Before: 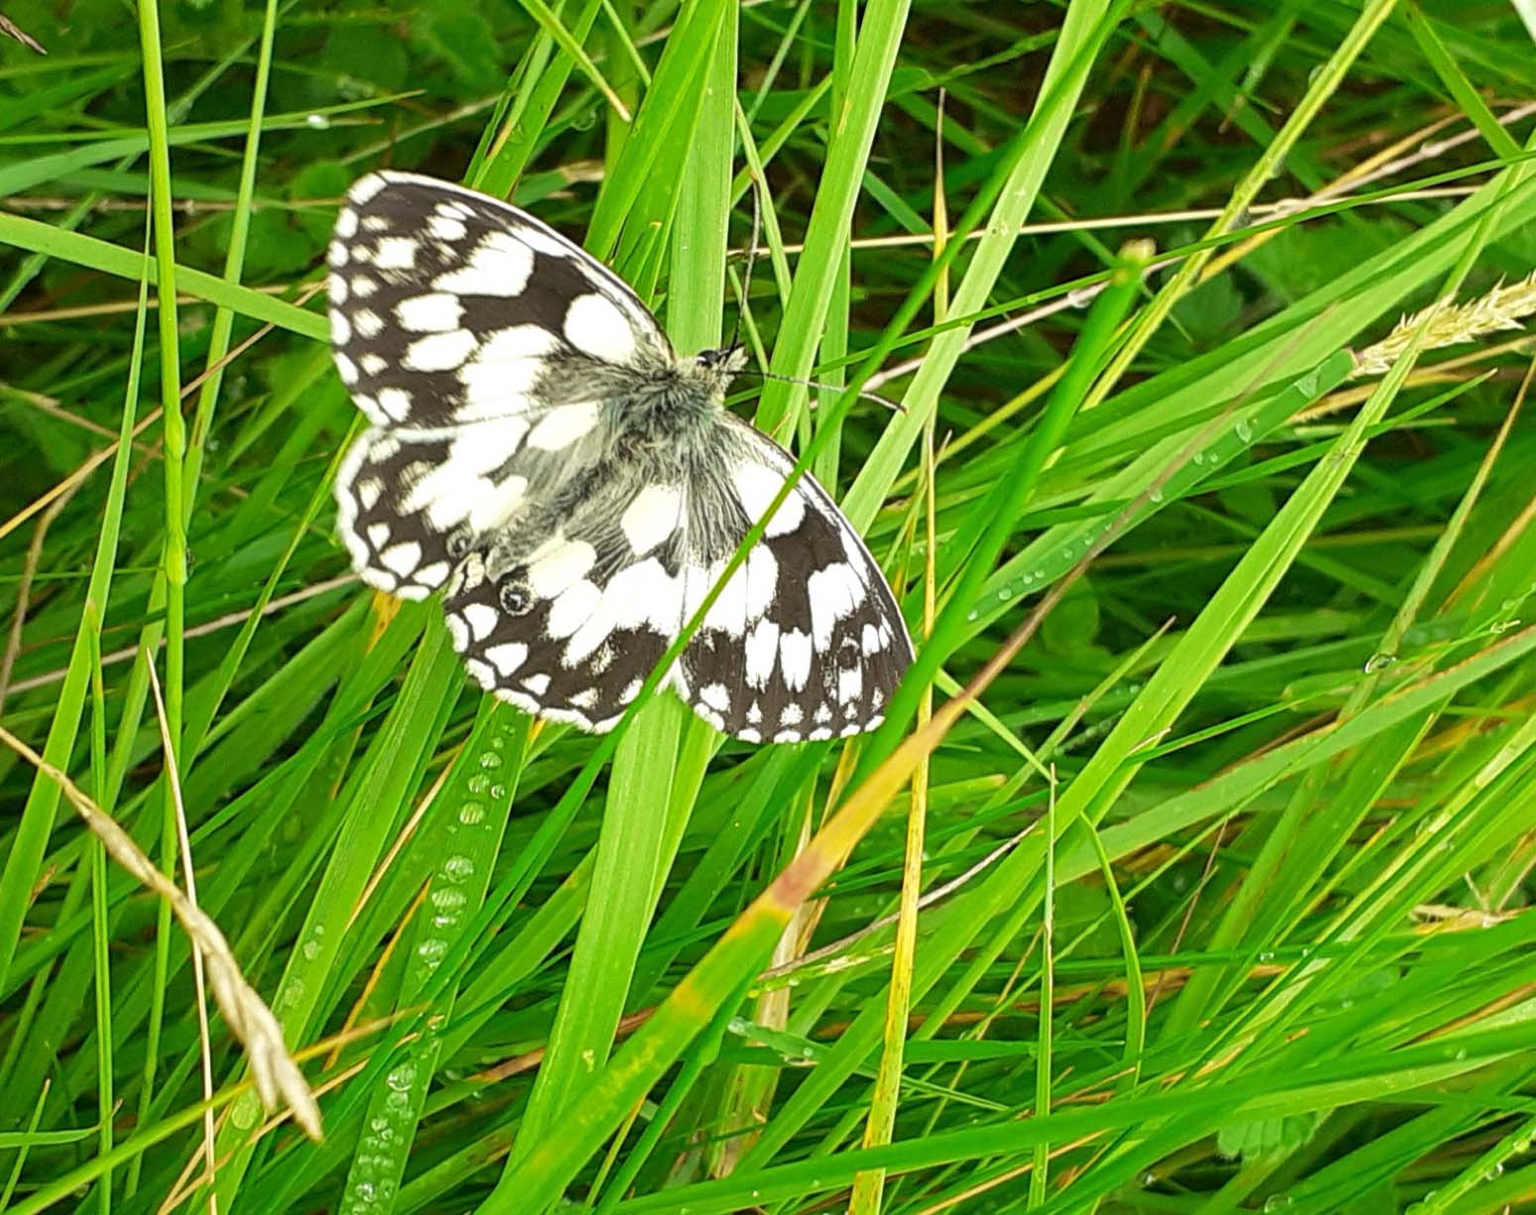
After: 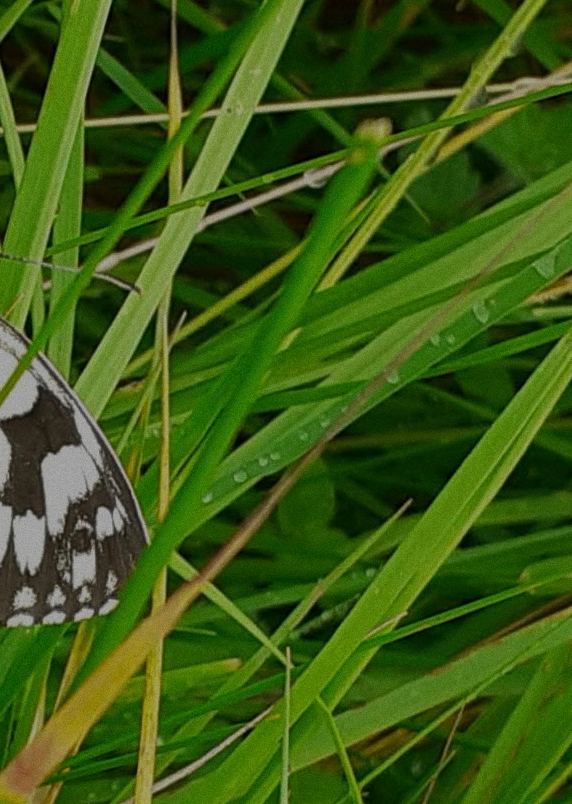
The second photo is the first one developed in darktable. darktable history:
exposure: exposure -1.468 EV, compensate highlight preservation false
crop and rotate: left 49.936%, top 10.094%, right 13.136%, bottom 24.256%
grain: coarseness 7.08 ISO, strength 21.67%, mid-tones bias 59.58%
